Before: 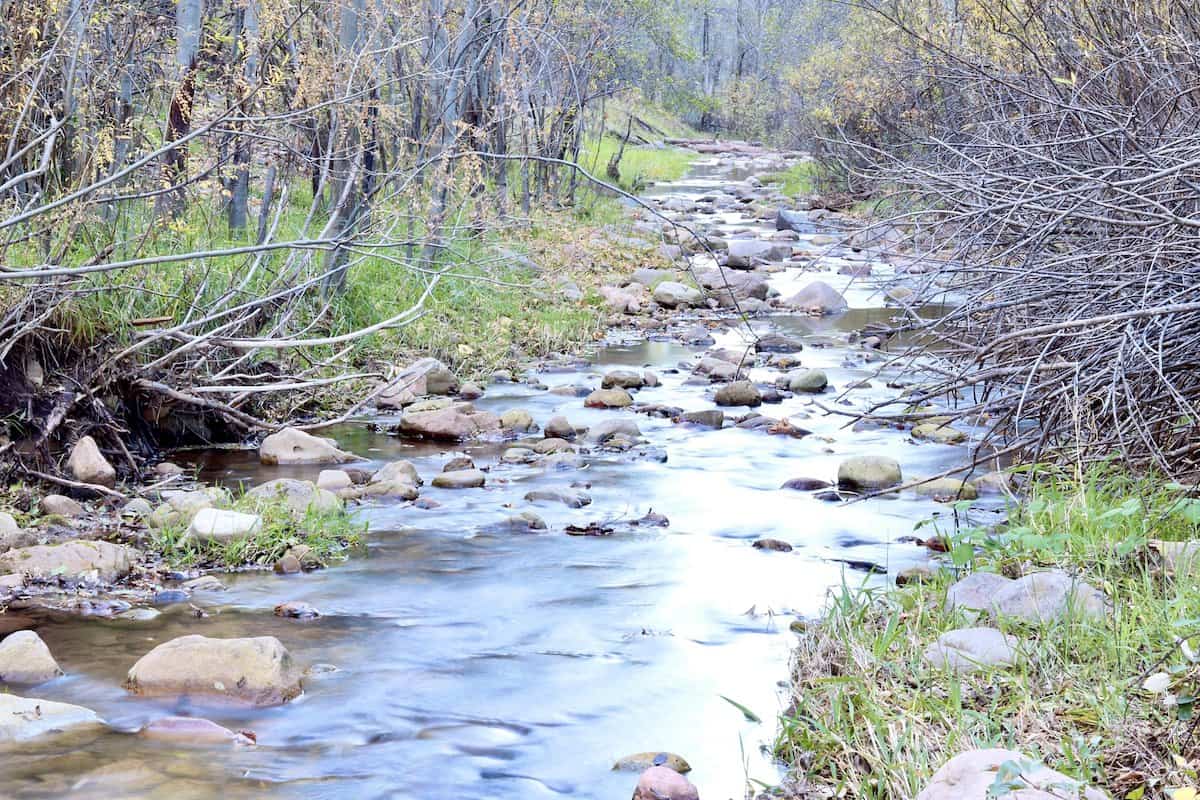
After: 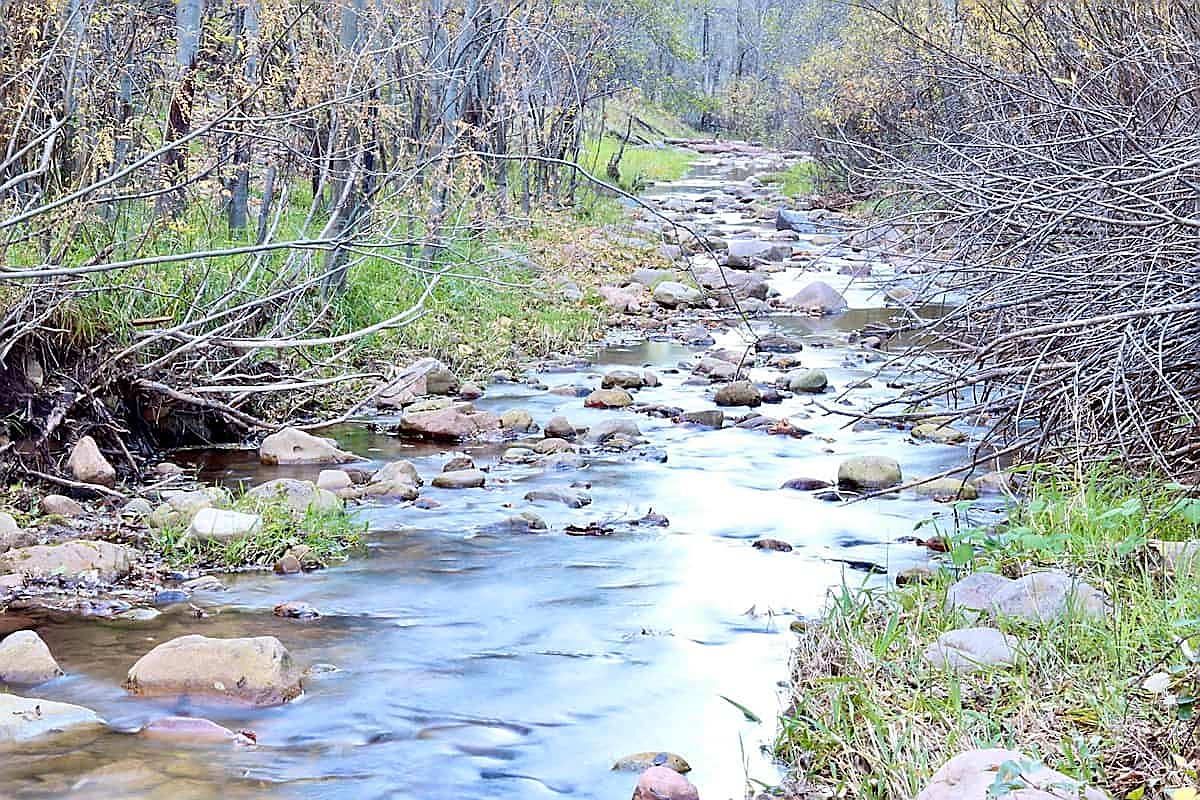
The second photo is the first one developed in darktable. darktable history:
sharpen: radius 1.409, amount 1.245, threshold 0.732
